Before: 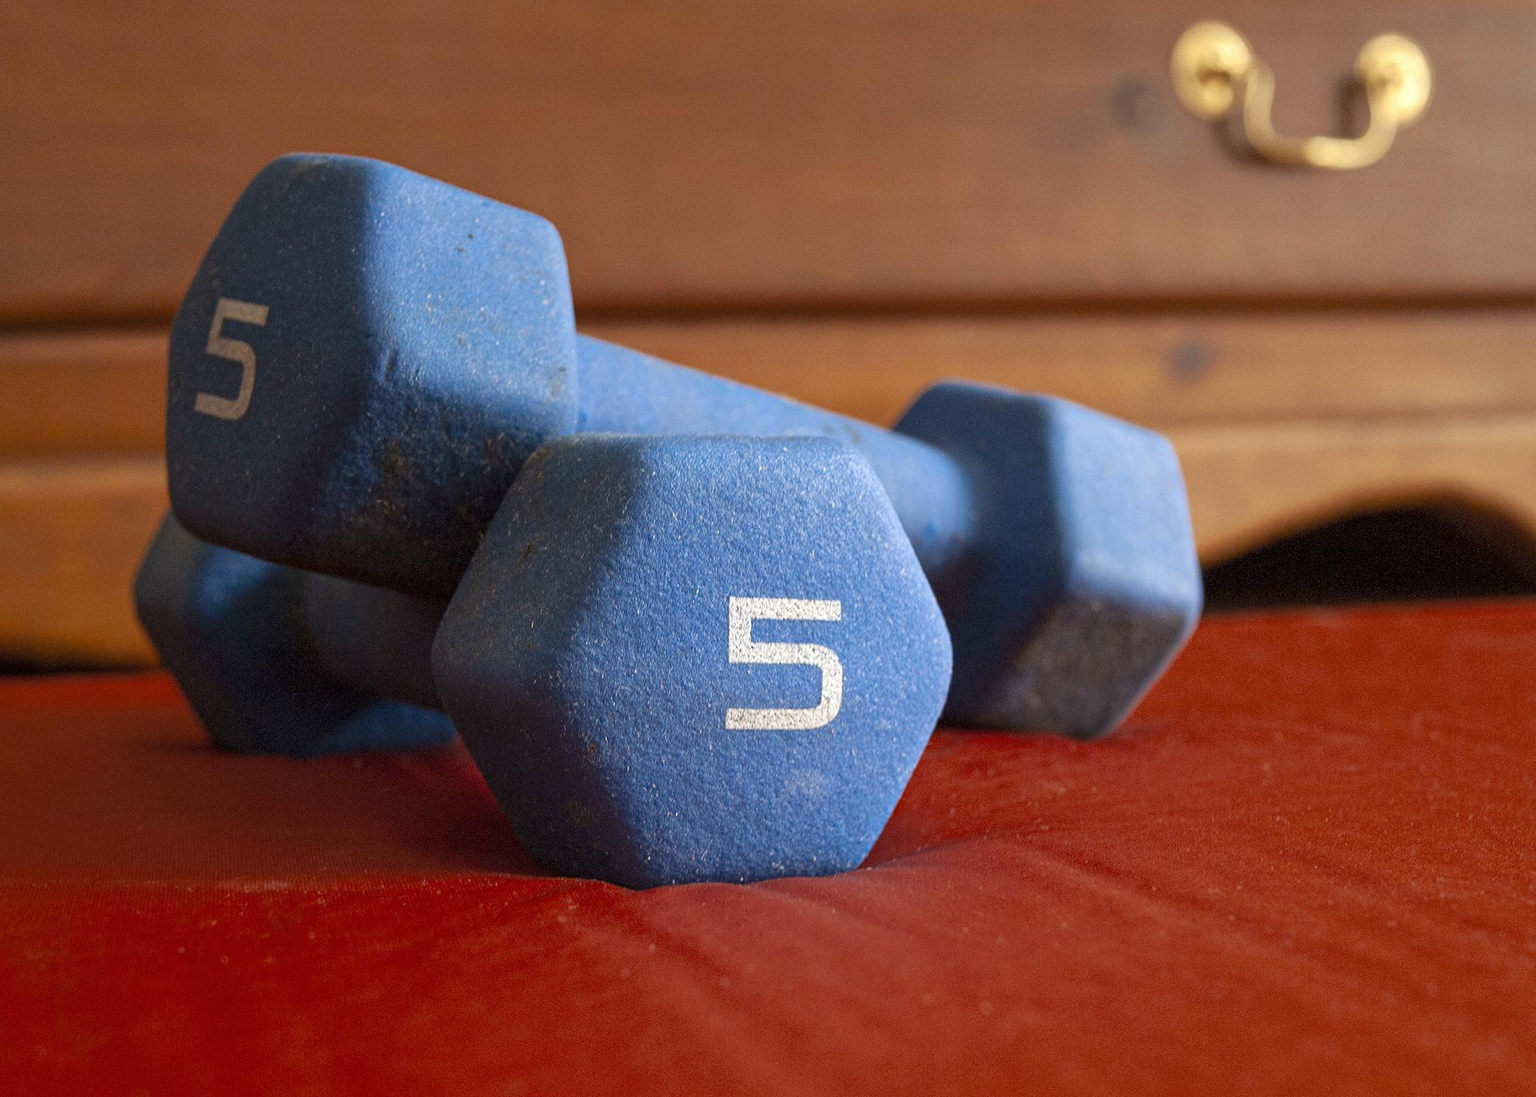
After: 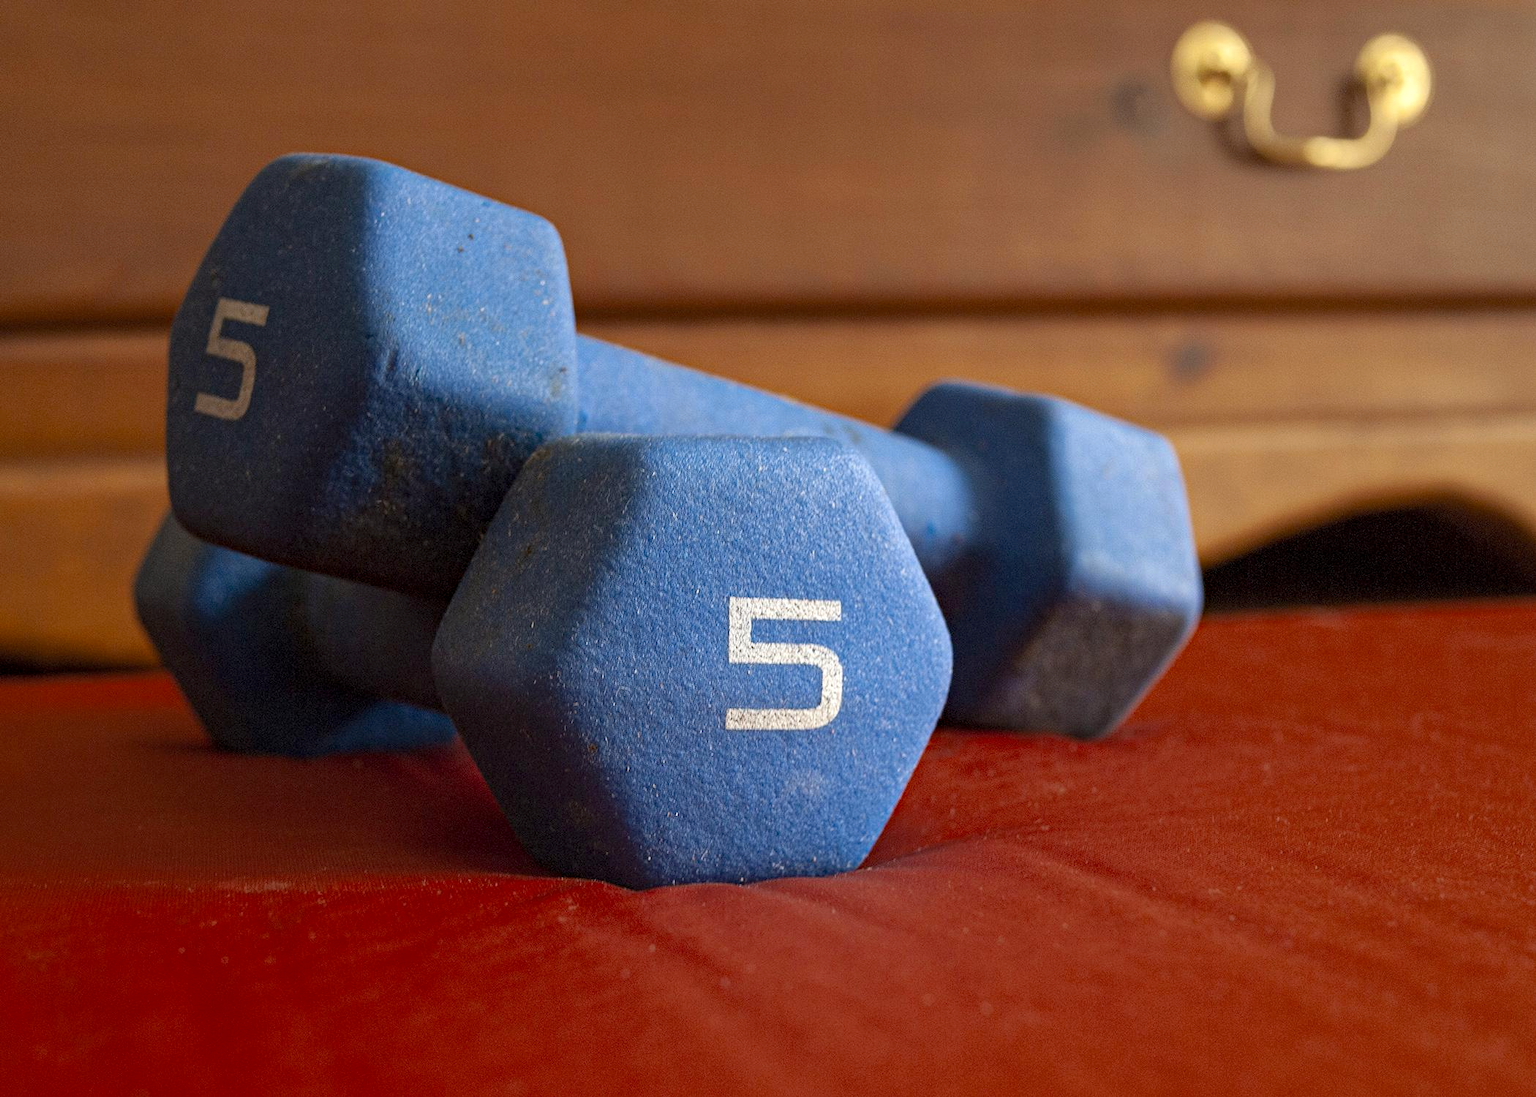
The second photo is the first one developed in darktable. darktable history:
haze removal: compatibility mode true, adaptive false
exposure: black level correction 0.002, exposure -0.105 EV, compensate highlight preservation false
